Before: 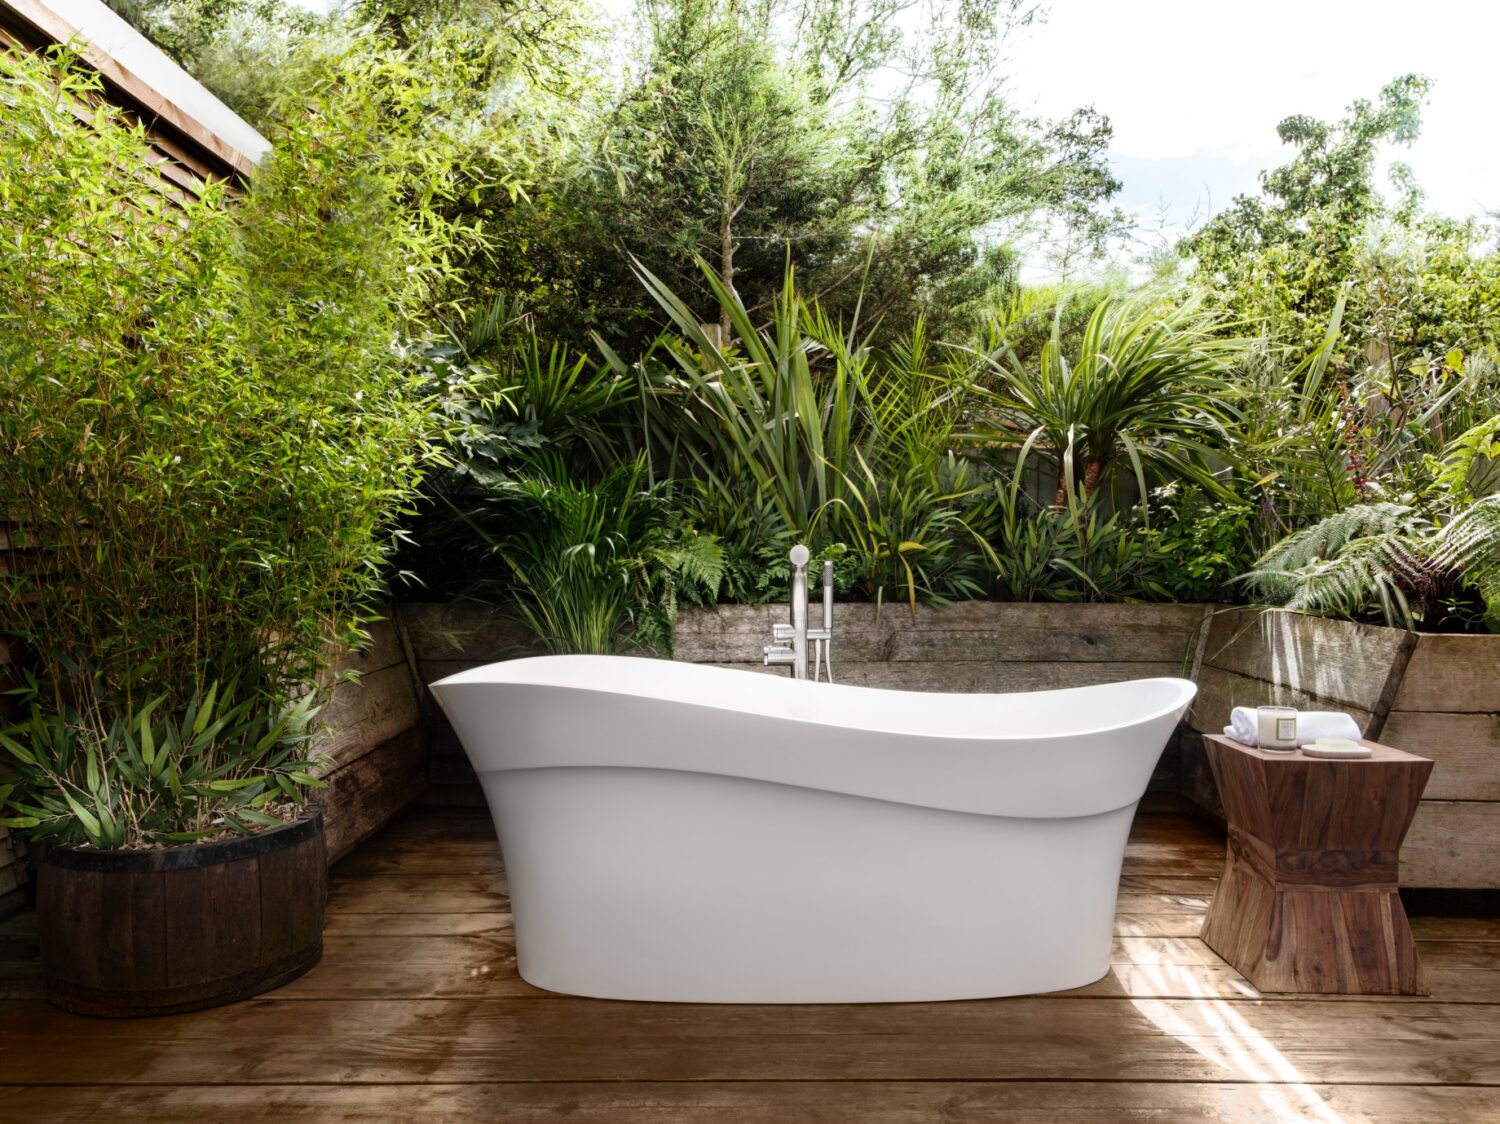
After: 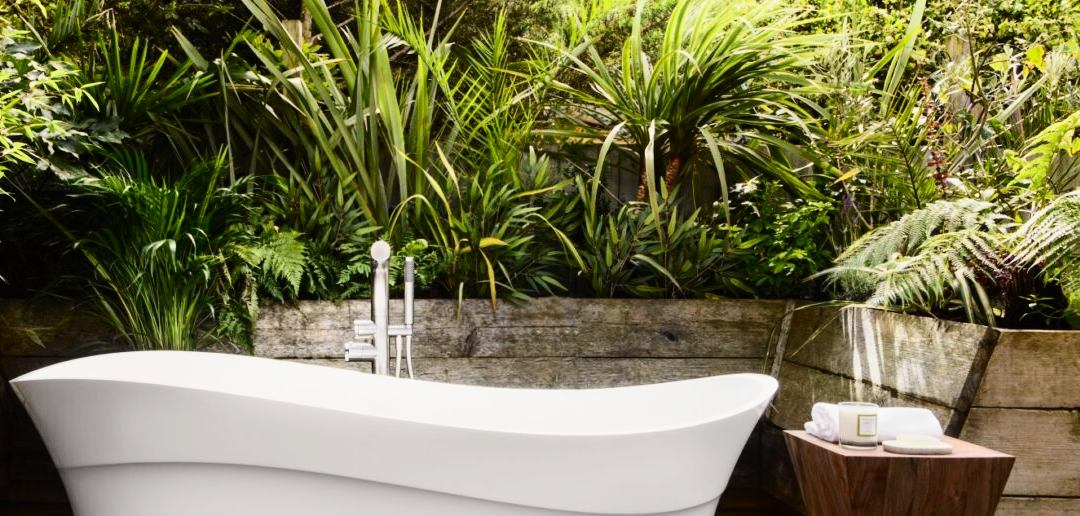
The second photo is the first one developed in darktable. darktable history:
crop and rotate: left 27.938%, top 27.046%, bottom 27.046%
tone curve: curves: ch0 [(0, 0.008) (0.107, 0.083) (0.283, 0.287) (0.429, 0.51) (0.607, 0.739) (0.789, 0.893) (0.998, 0.978)]; ch1 [(0, 0) (0.323, 0.339) (0.438, 0.427) (0.478, 0.484) (0.502, 0.502) (0.527, 0.525) (0.571, 0.579) (0.608, 0.629) (0.669, 0.704) (0.859, 0.899) (1, 1)]; ch2 [(0, 0) (0.33, 0.347) (0.421, 0.456) (0.473, 0.498) (0.502, 0.504) (0.522, 0.524) (0.549, 0.567) (0.593, 0.626) (0.676, 0.724) (1, 1)], color space Lab, independent channels, preserve colors none
